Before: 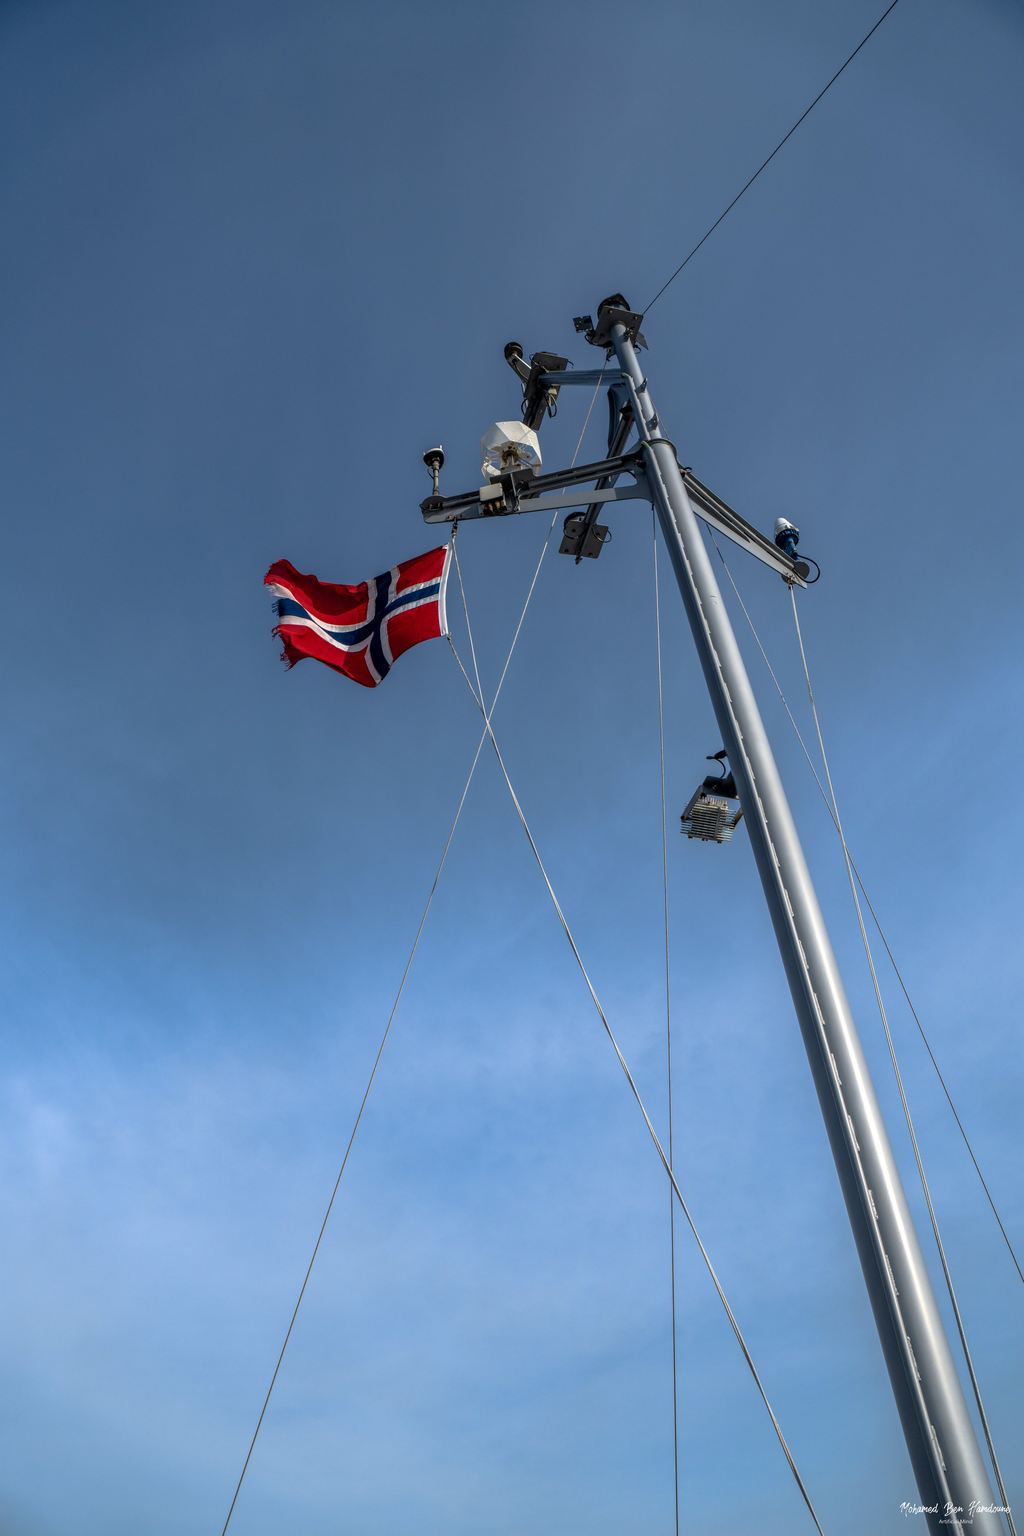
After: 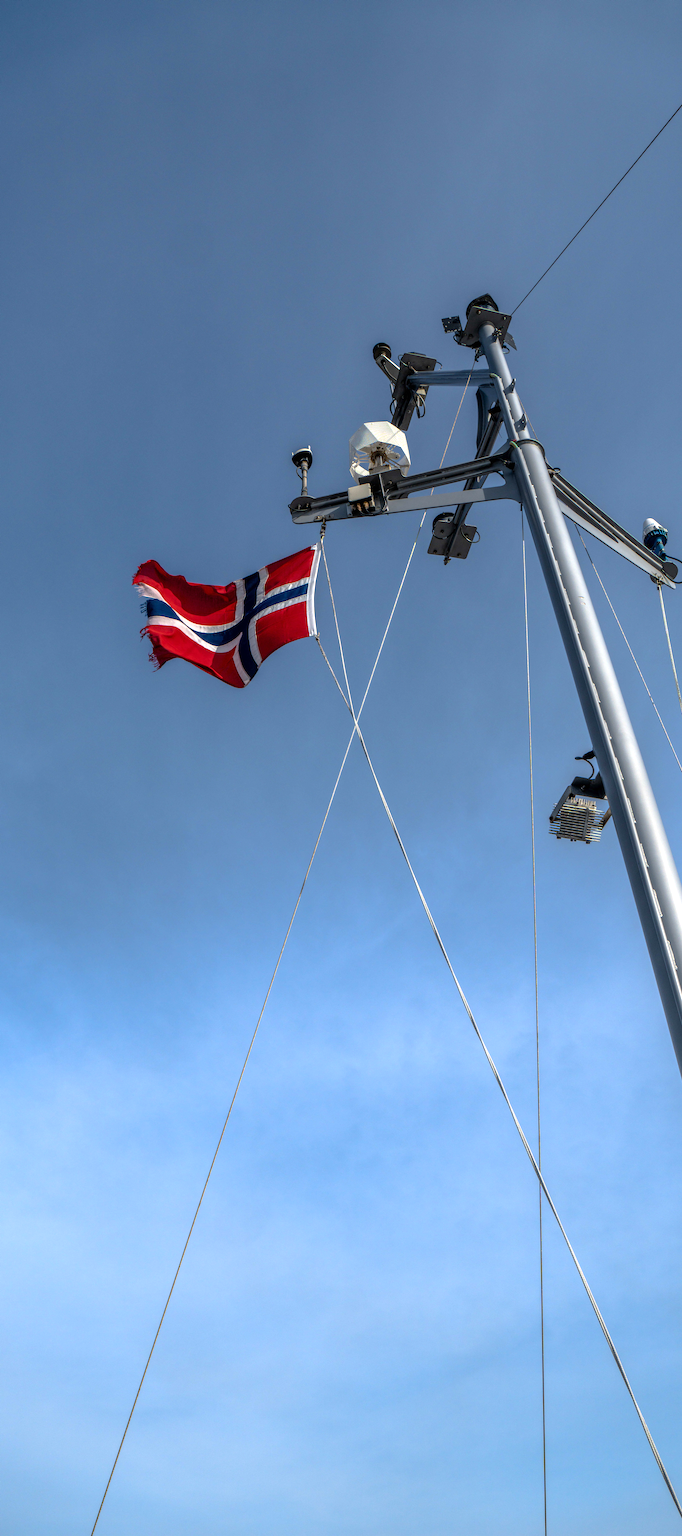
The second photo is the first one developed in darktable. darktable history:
exposure: exposure 0.495 EV, compensate highlight preservation false
crop and rotate: left 12.894%, right 20.462%
